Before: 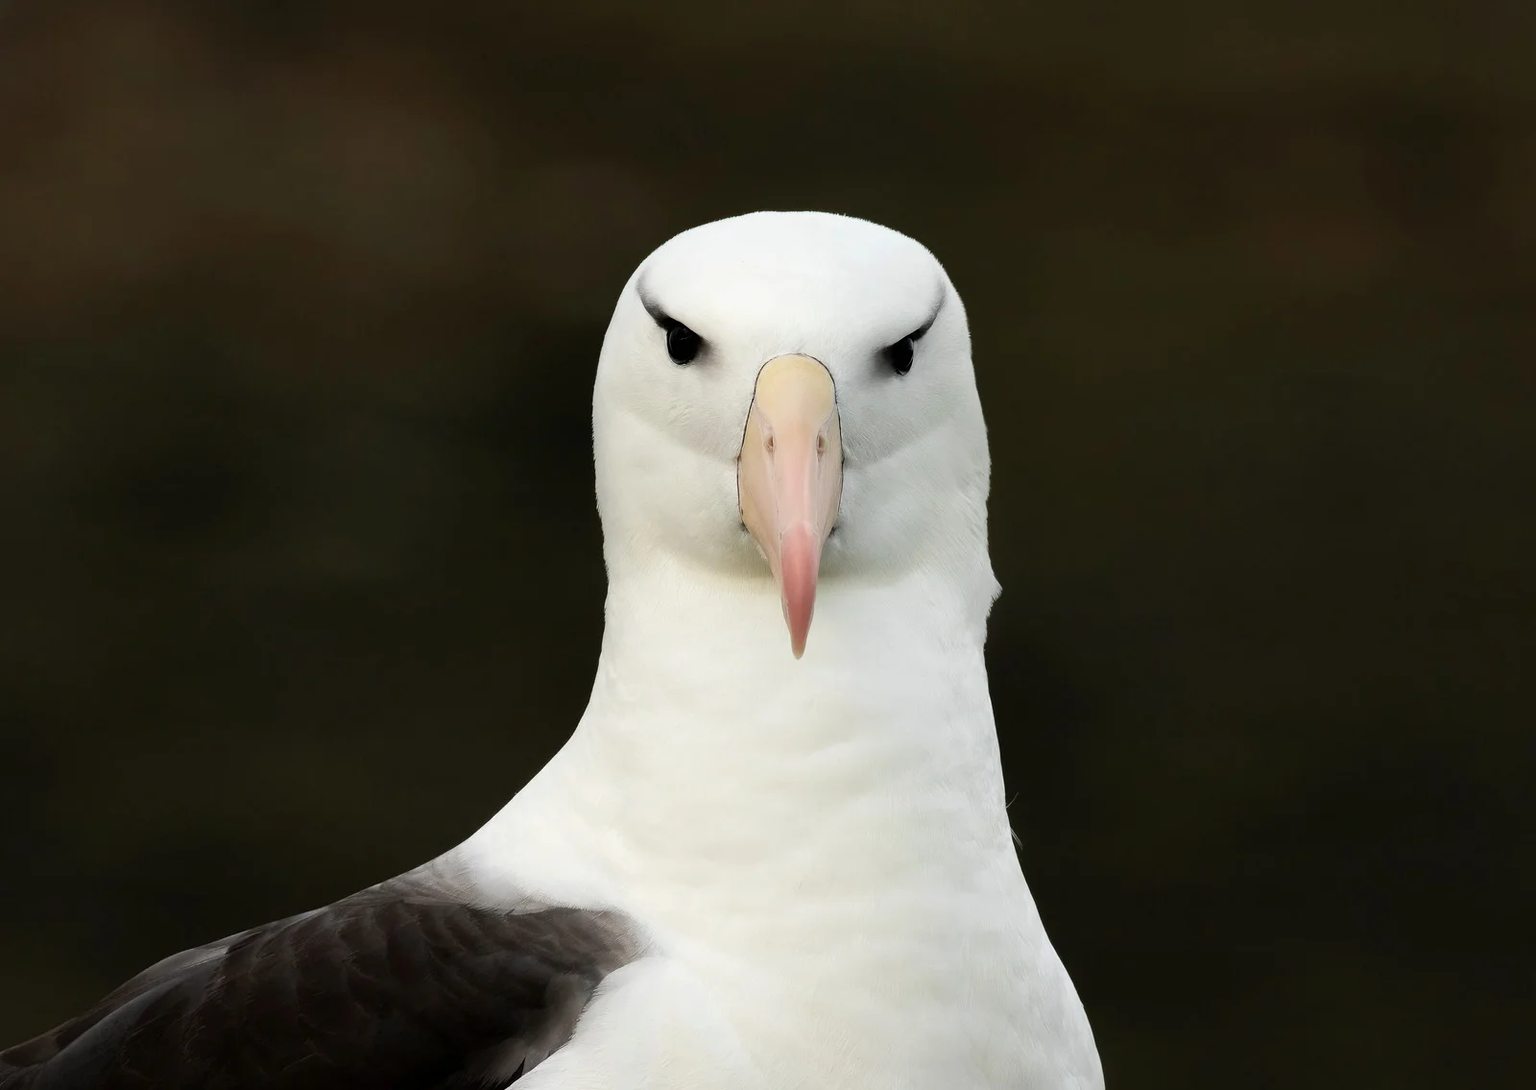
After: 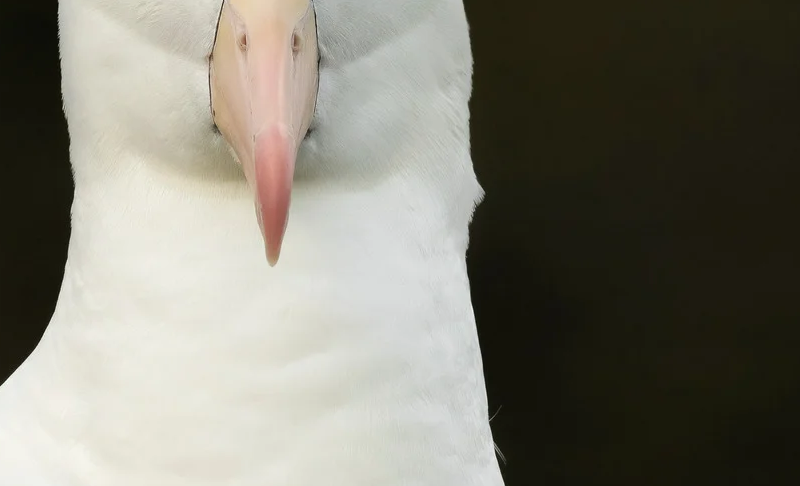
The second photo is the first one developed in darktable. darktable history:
crop: left 34.987%, top 37.085%, right 14.953%, bottom 20.019%
